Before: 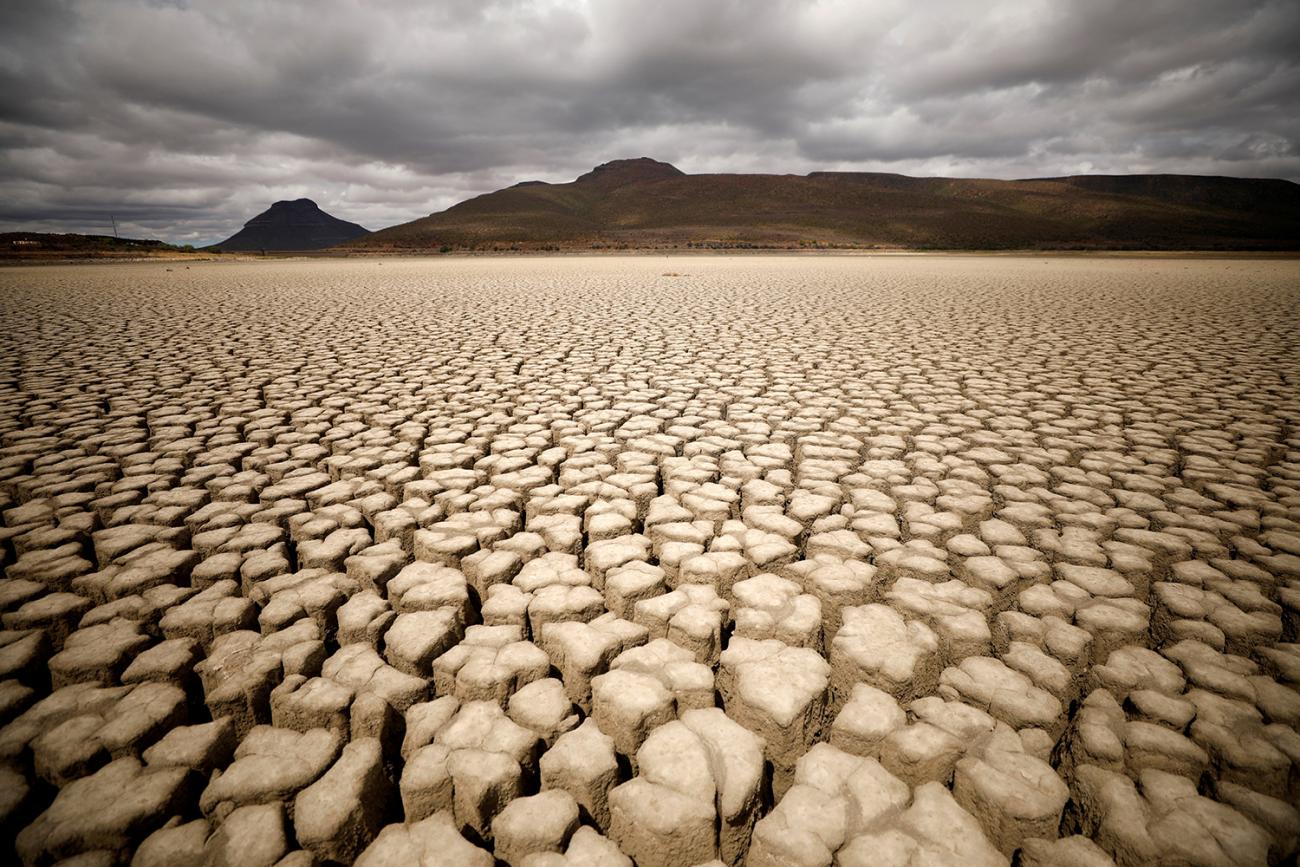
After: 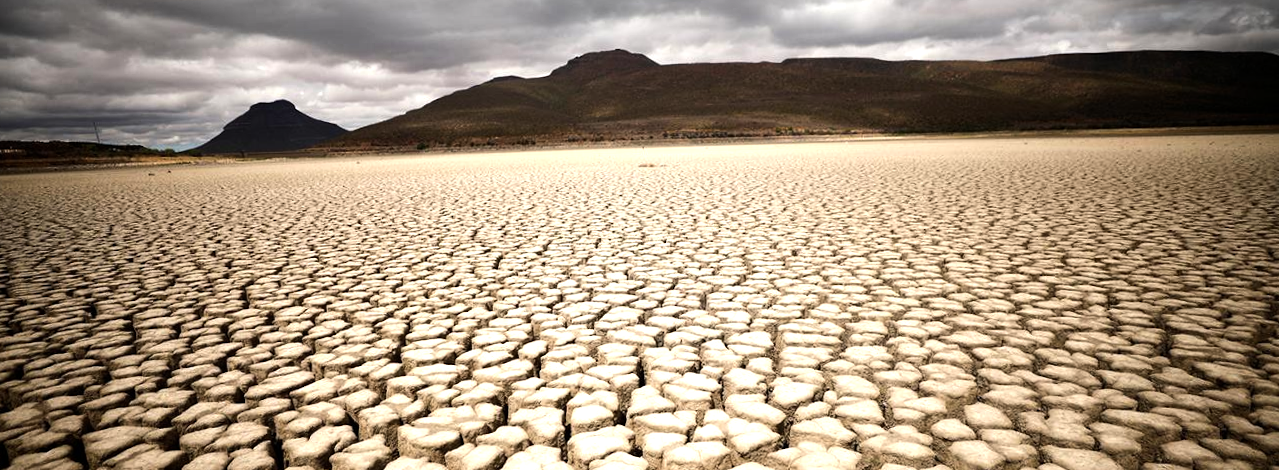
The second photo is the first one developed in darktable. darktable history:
crop and rotate: top 10.605%, bottom 33.274%
tone equalizer: -8 EV -0.75 EV, -7 EV -0.7 EV, -6 EV -0.6 EV, -5 EV -0.4 EV, -3 EV 0.4 EV, -2 EV 0.6 EV, -1 EV 0.7 EV, +0 EV 0.75 EV, edges refinement/feathering 500, mask exposure compensation -1.57 EV, preserve details no
rotate and perspective: rotation -1.32°, lens shift (horizontal) -0.031, crop left 0.015, crop right 0.985, crop top 0.047, crop bottom 0.982
